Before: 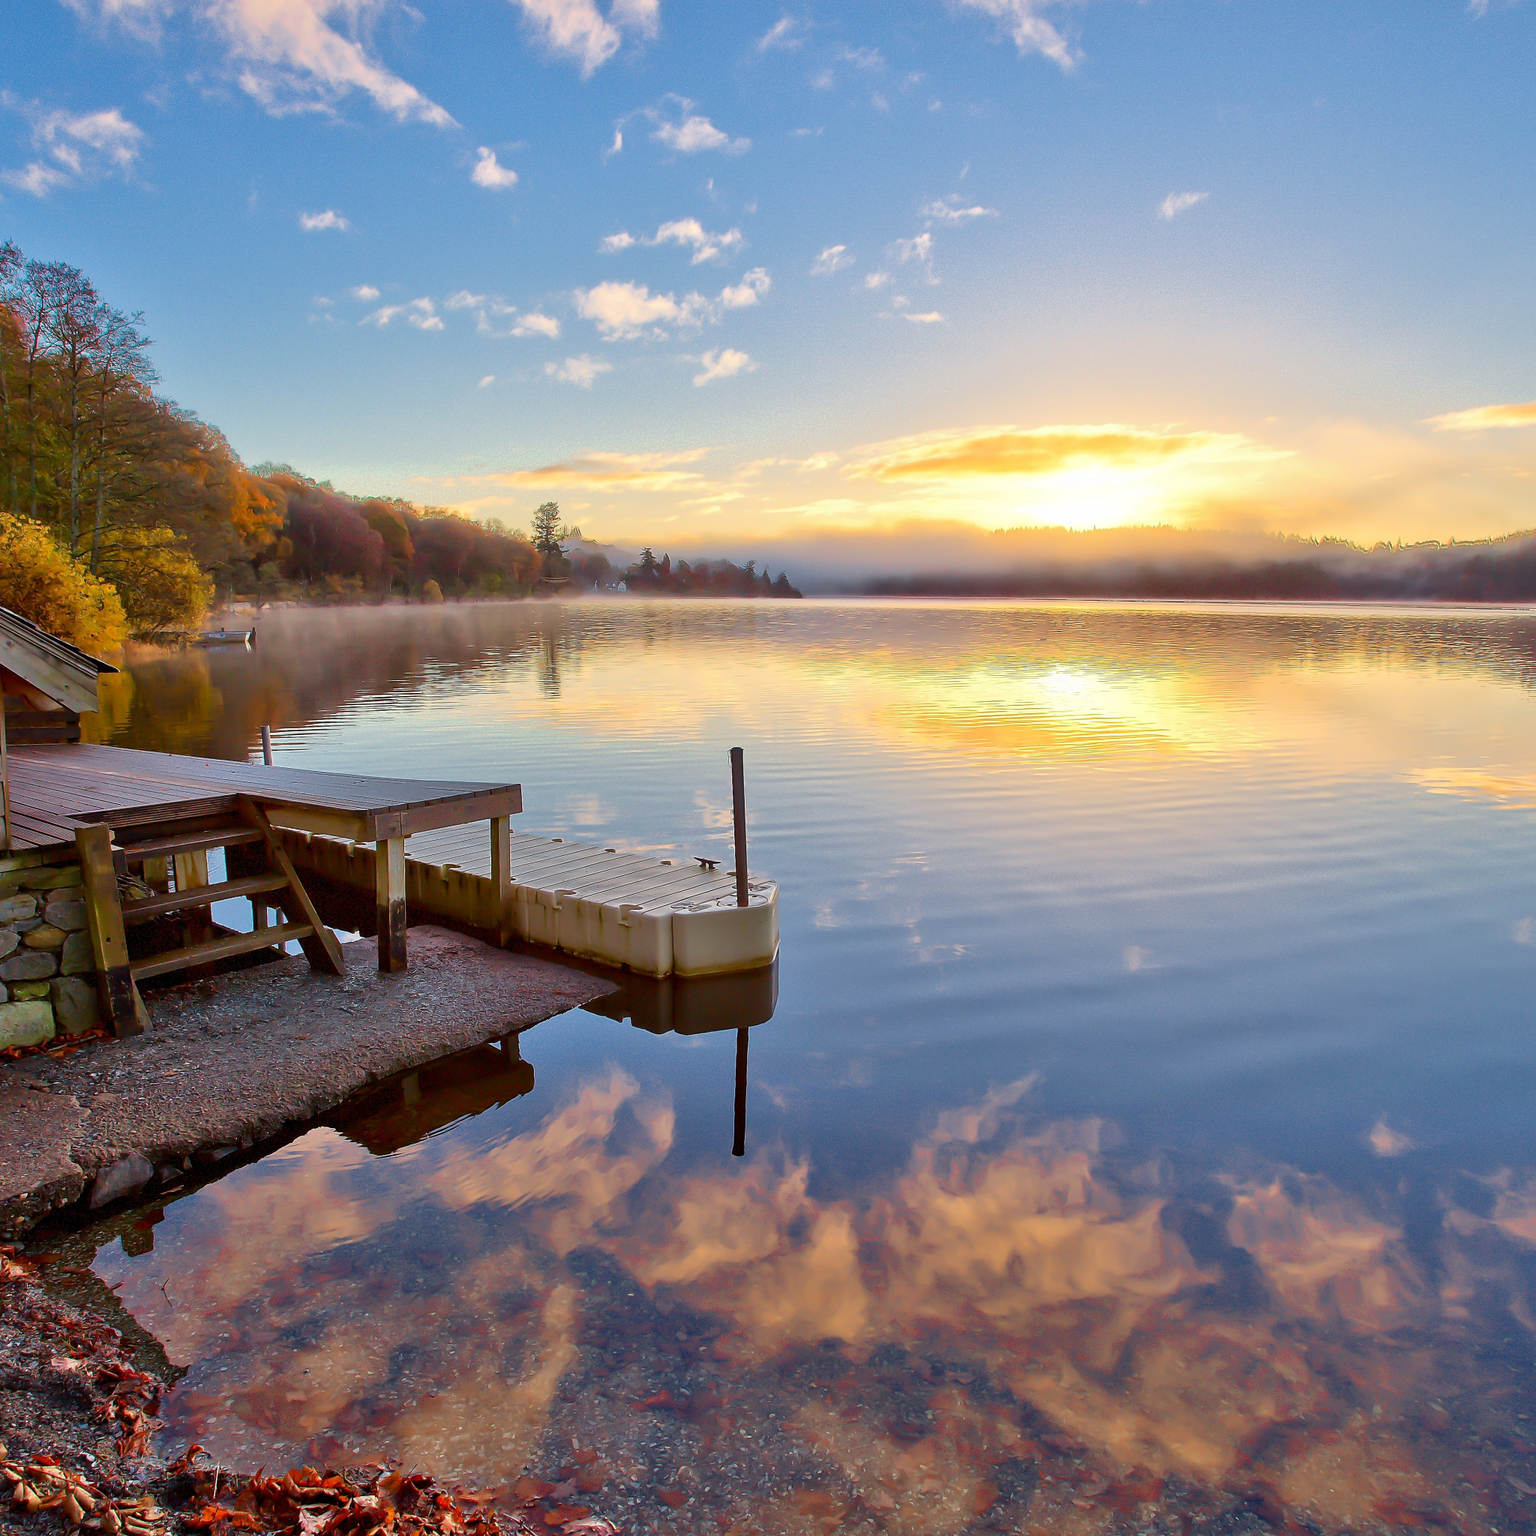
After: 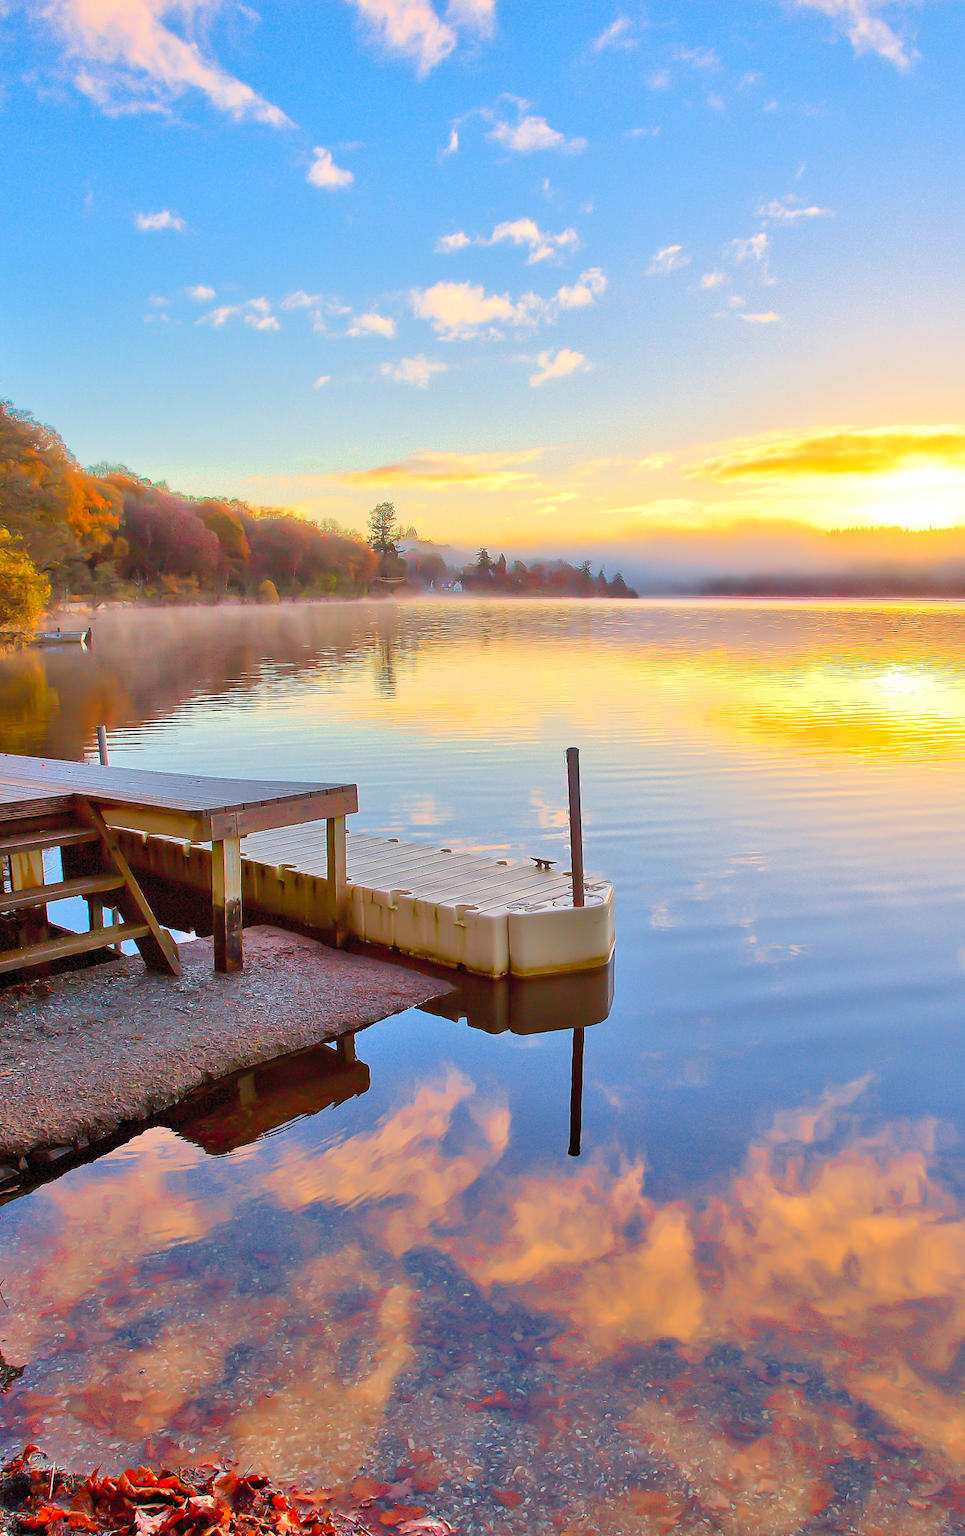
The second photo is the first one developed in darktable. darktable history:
contrast brightness saturation: contrast 0.068, brightness 0.176, saturation 0.397
crop: left 10.734%, right 26.419%
